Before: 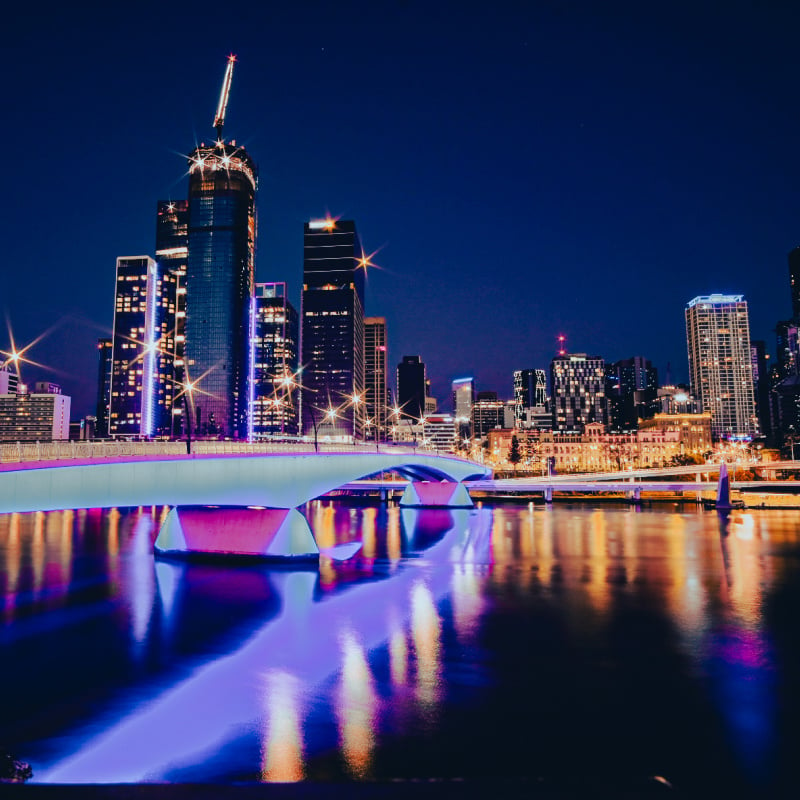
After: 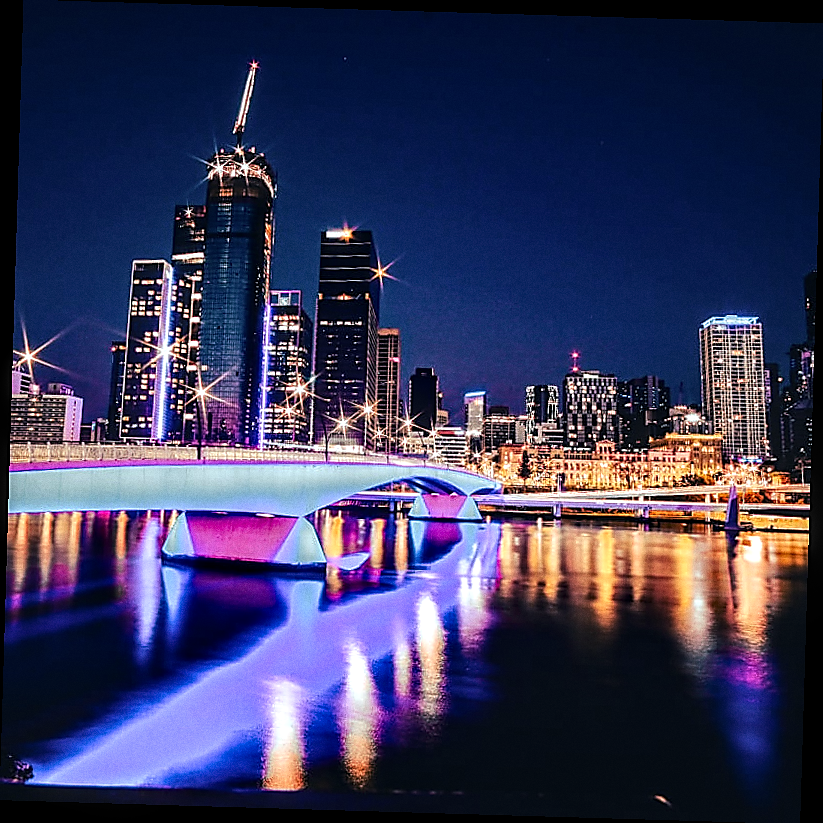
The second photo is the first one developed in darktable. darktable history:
grain: coarseness 0.09 ISO
tone equalizer: -8 EV -0.75 EV, -7 EV -0.7 EV, -6 EV -0.6 EV, -5 EV -0.4 EV, -3 EV 0.4 EV, -2 EV 0.6 EV, -1 EV 0.7 EV, +0 EV 0.75 EV, edges refinement/feathering 500, mask exposure compensation -1.57 EV, preserve details no
sharpen: radius 1.4, amount 1.25, threshold 0.7
local contrast: highlights 25%, detail 150%
rotate and perspective: rotation 1.72°, automatic cropping off
